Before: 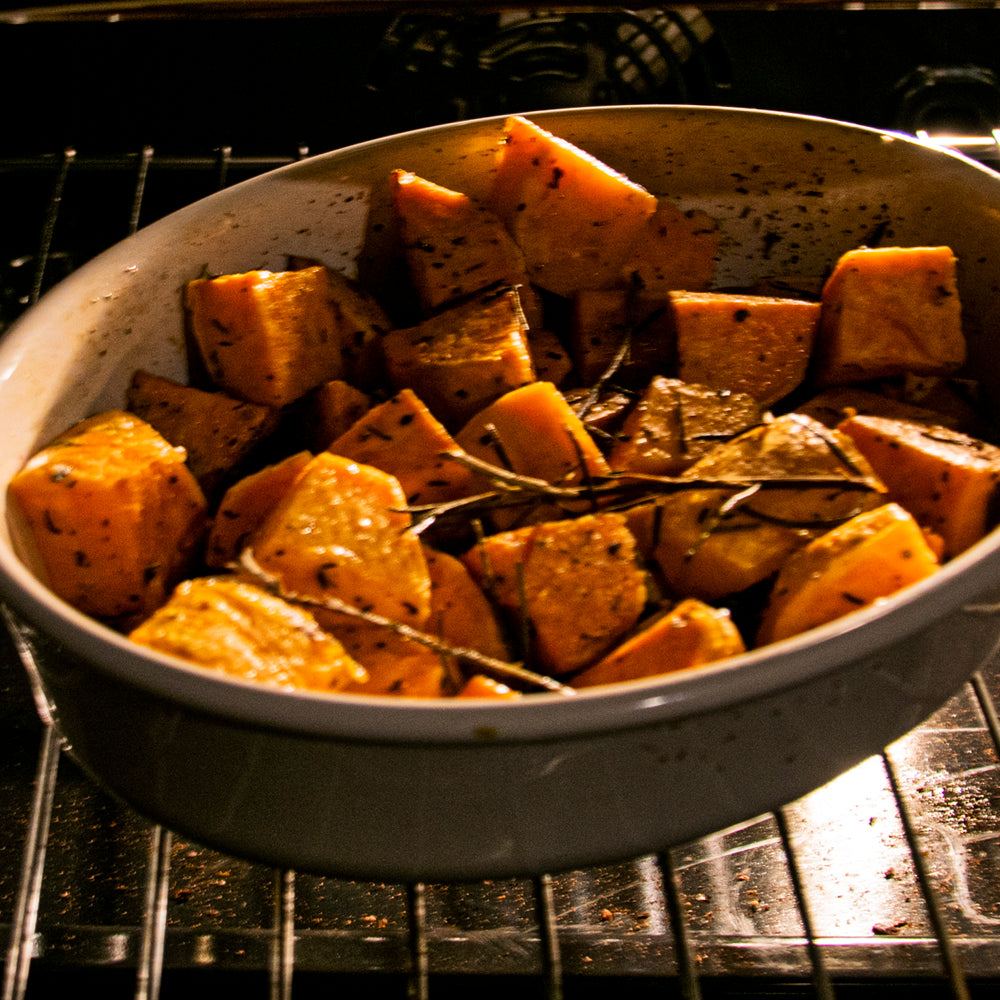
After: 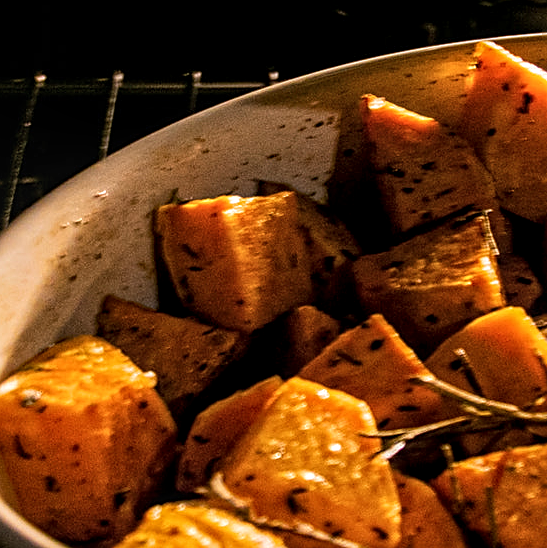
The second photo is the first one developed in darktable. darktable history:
local contrast: detail 130%
sharpen: radius 1.967
crop and rotate: left 3.047%, top 7.509%, right 42.236%, bottom 37.598%
color correction: saturation 0.99
